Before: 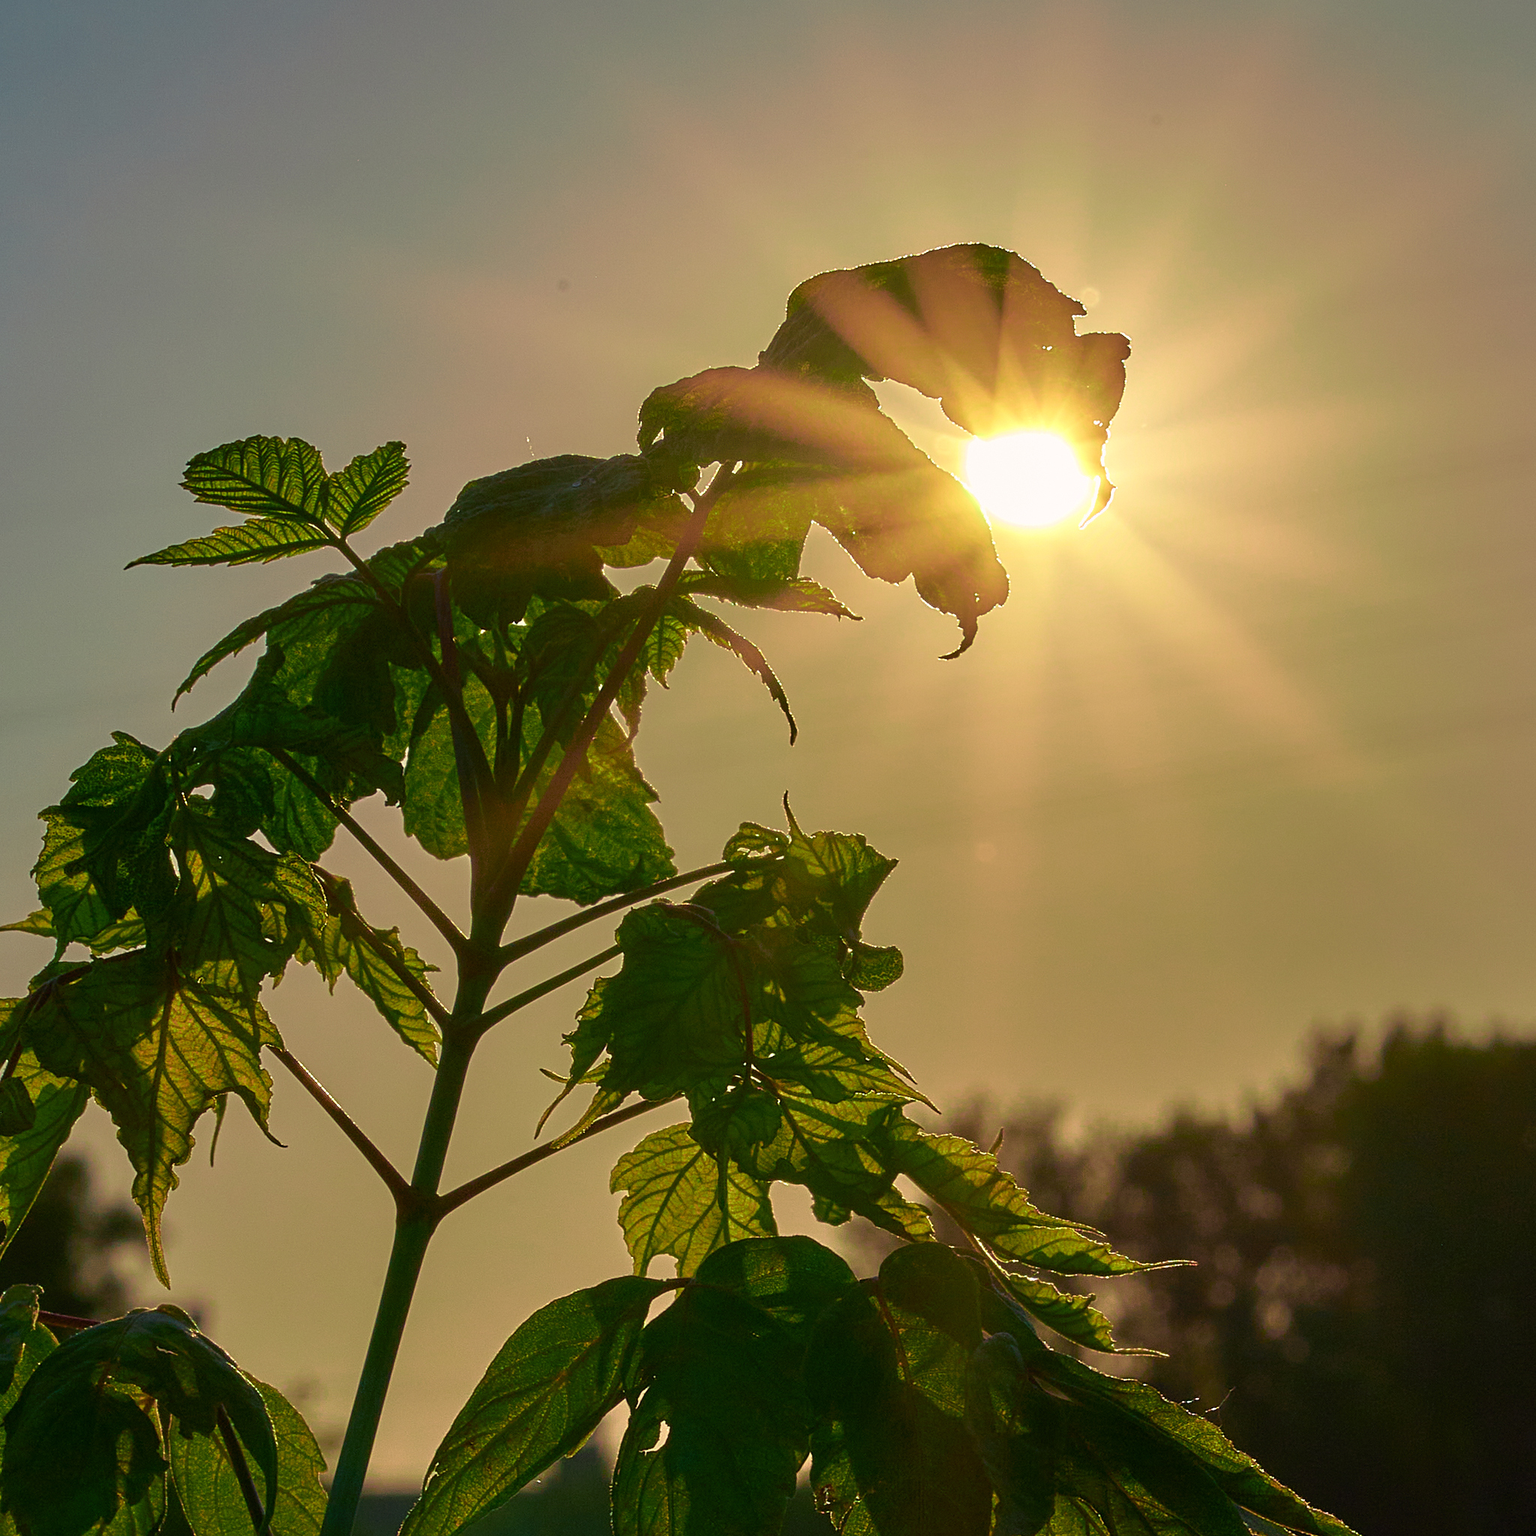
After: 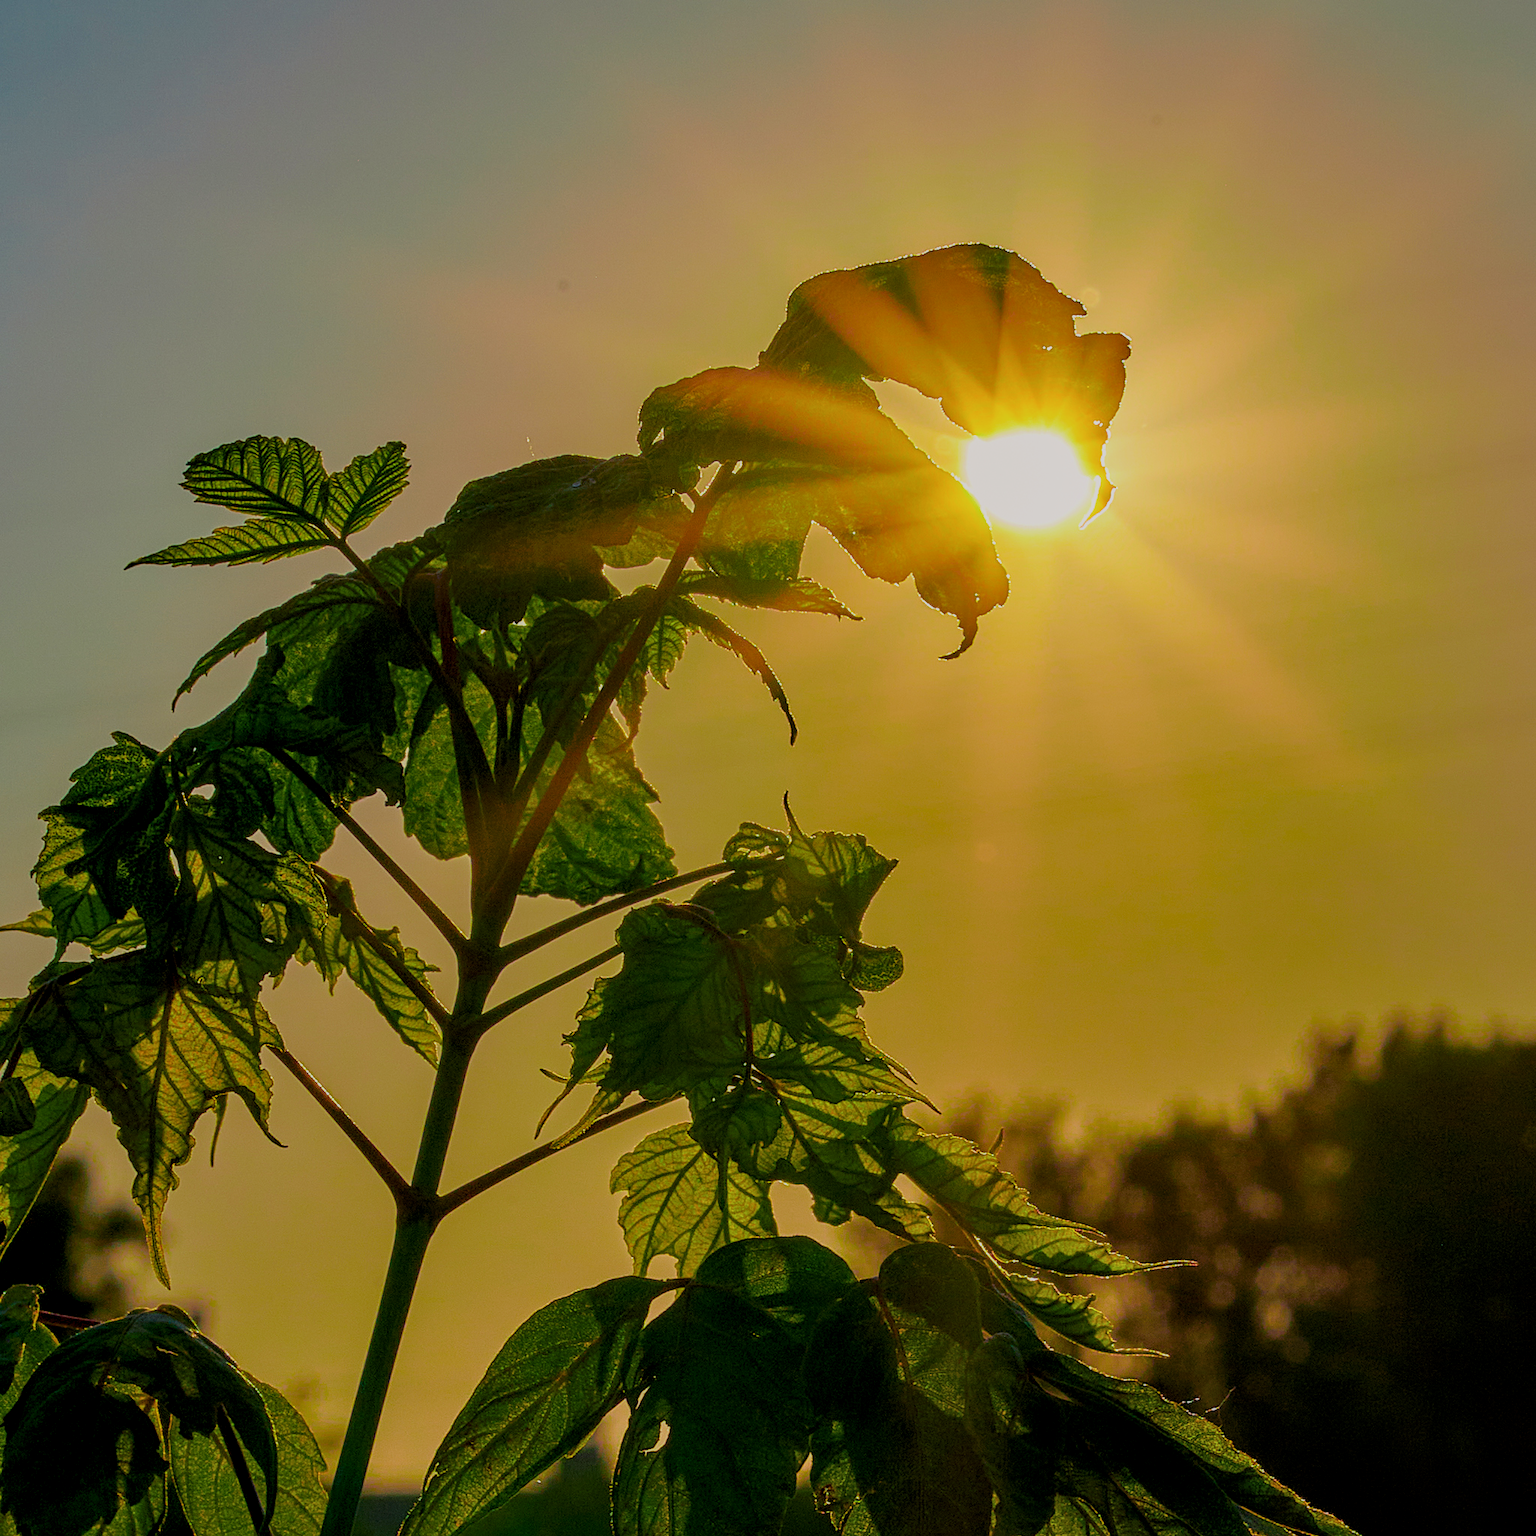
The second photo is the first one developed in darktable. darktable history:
color balance rgb: linear chroma grading › global chroma 15%, perceptual saturation grading › global saturation 30%
local contrast: on, module defaults
filmic rgb: black relative exposure -6.59 EV, white relative exposure 4.71 EV, hardness 3.13, contrast 0.805
white balance: emerald 1
